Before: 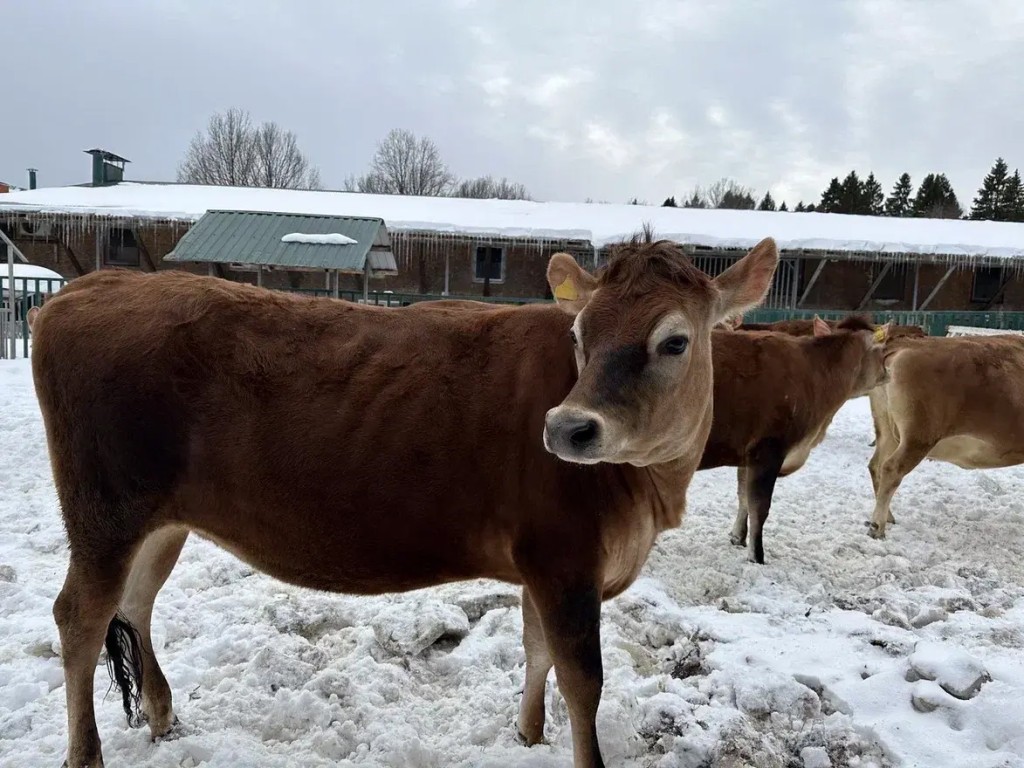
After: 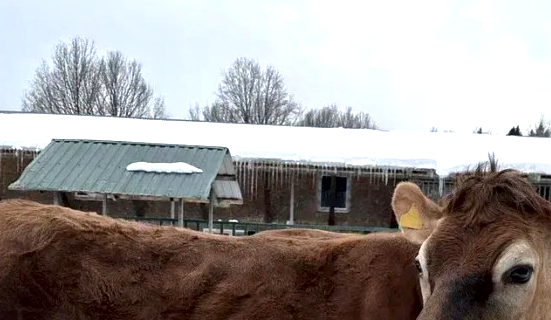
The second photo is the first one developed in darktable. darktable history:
local contrast: mode bilateral grid, contrast 25, coarseness 47, detail 151%, midtone range 0.2
exposure: exposure 0.6 EV, compensate exposure bias true, compensate highlight preservation false
crop: left 15.159%, top 9.275%, right 30.949%, bottom 48.999%
